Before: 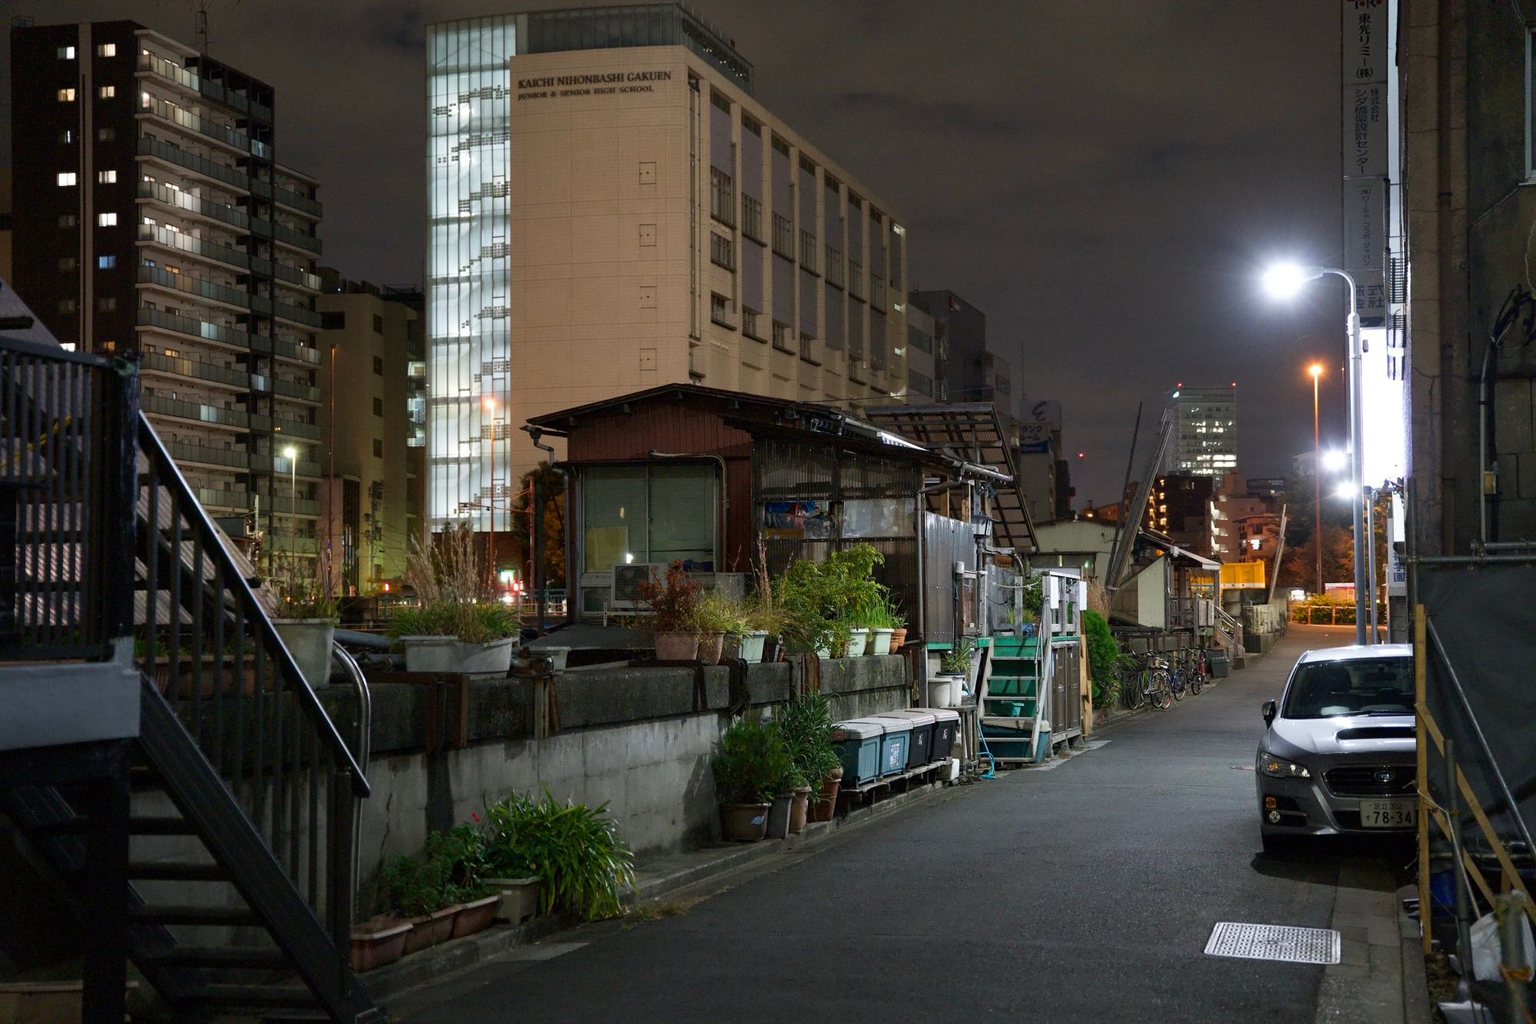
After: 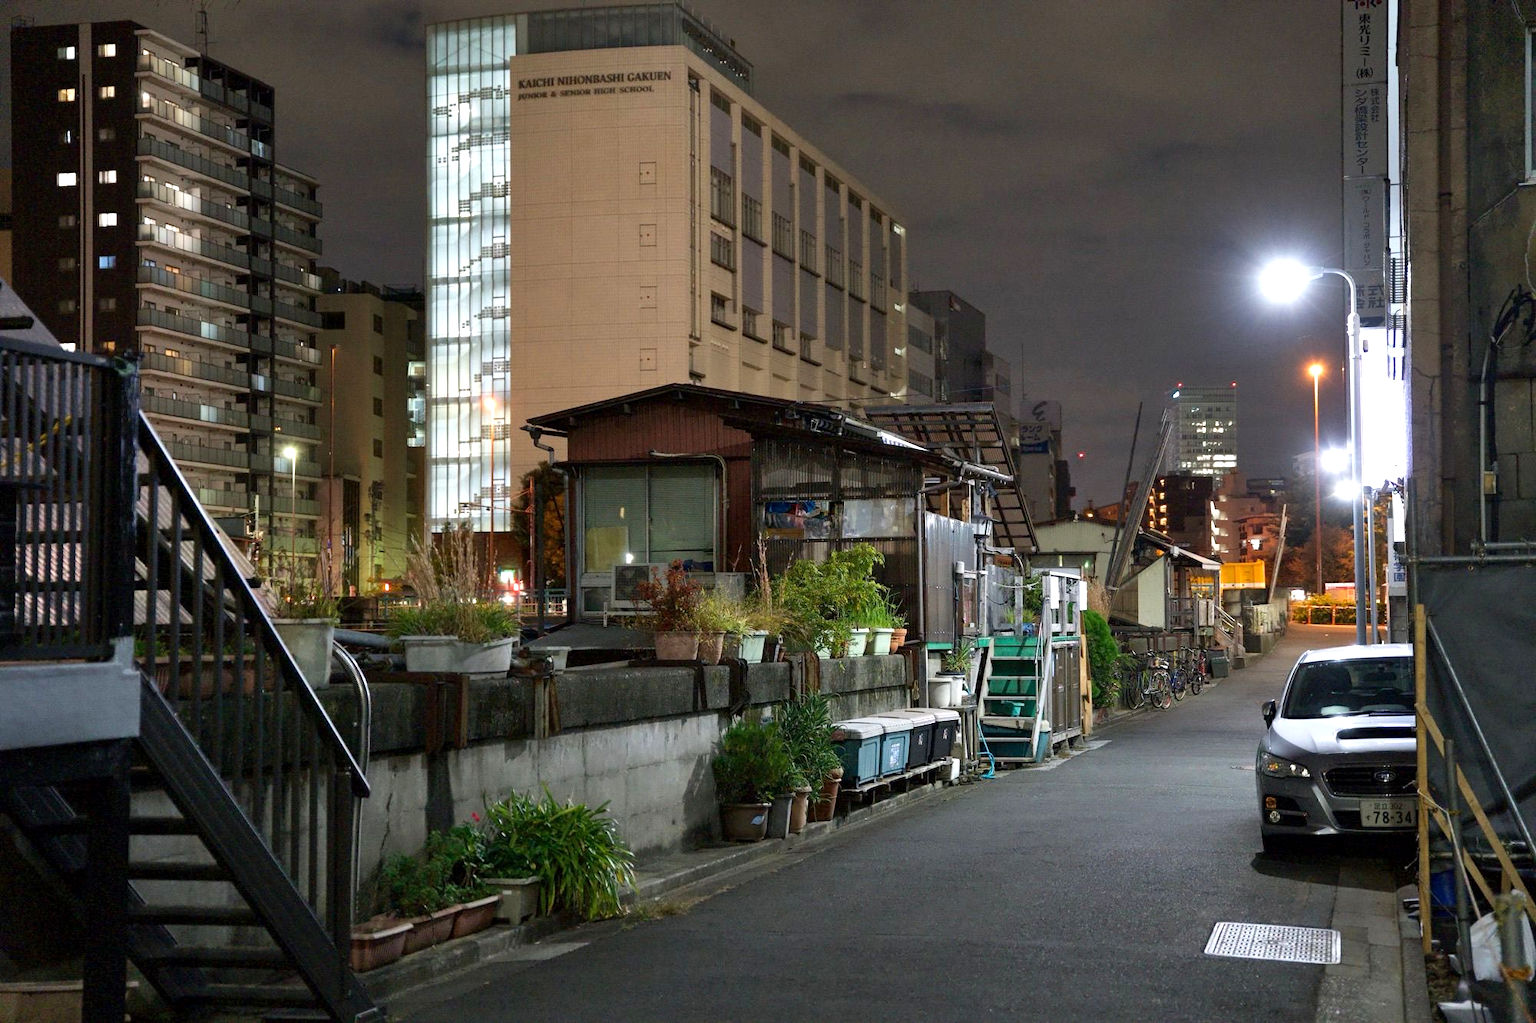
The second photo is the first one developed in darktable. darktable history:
exposure: black level correction 0.001, exposure 0.5 EV, compensate exposure bias true, compensate highlight preservation false
shadows and highlights: shadows 37.27, highlights -28.18, soften with gaussian
